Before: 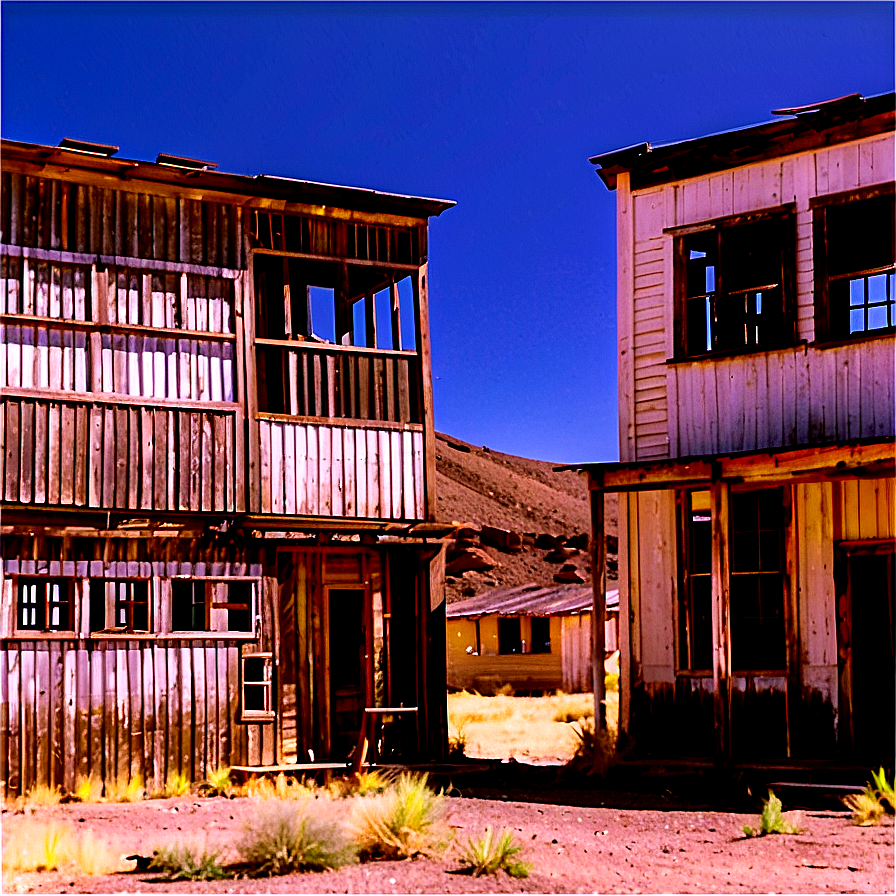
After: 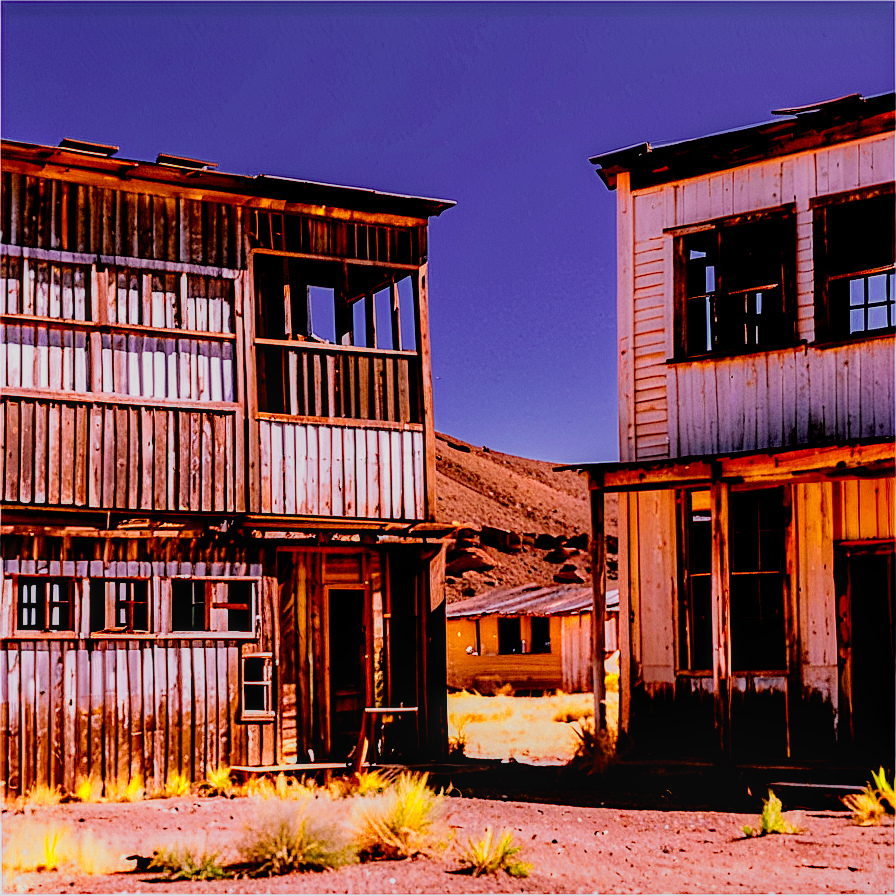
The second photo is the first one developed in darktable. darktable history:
local contrast: on, module defaults
filmic rgb: middle gray luminance 4.06%, black relative exposure -12.92 EV, white relative exposure 5.03 EV, threshold 3 EV, target black luminance 0%, hardness 5.15, latitude 59.58%, contrast 0.764, highlights saturation mix 5.14%, shadows ↔ highlights balance 26.07%, enable highlight reconstruction true
tone equalizer: -8 EV -0.737 EV, -7 EV -0.698 EV, -6 EV -0.603 EV, -5 EV -0.386 EV, -3 EV 0.383 EV, -2 EV 0.6 EV, -1 EV 0.695 EV, +0 EV 0.746 EV
color zones: curves: ch0 [(0, 0.511) (0.143, 0.531) (0.286, 0.56) (0.429, 0.5) (0.571, 0.5) (0.714, 0.5) (0.857, 0.5) (1, 0.5)]; ch1 [(0, 0.525) (0.143, 0.705) (0.286, 0.715) (0.429, 0.35) (0.571, 0.35) (0.714, 0.35) (0.857, 0.4) (1, 0.4)]; ch2 [(0, 0.572) (0.143, 0.512) (0.286, 0.473) (0.429, 0.45) (0.571, 0.5) (0.714, 0.5) (0.857, 0.518) (1, 0.518)]
